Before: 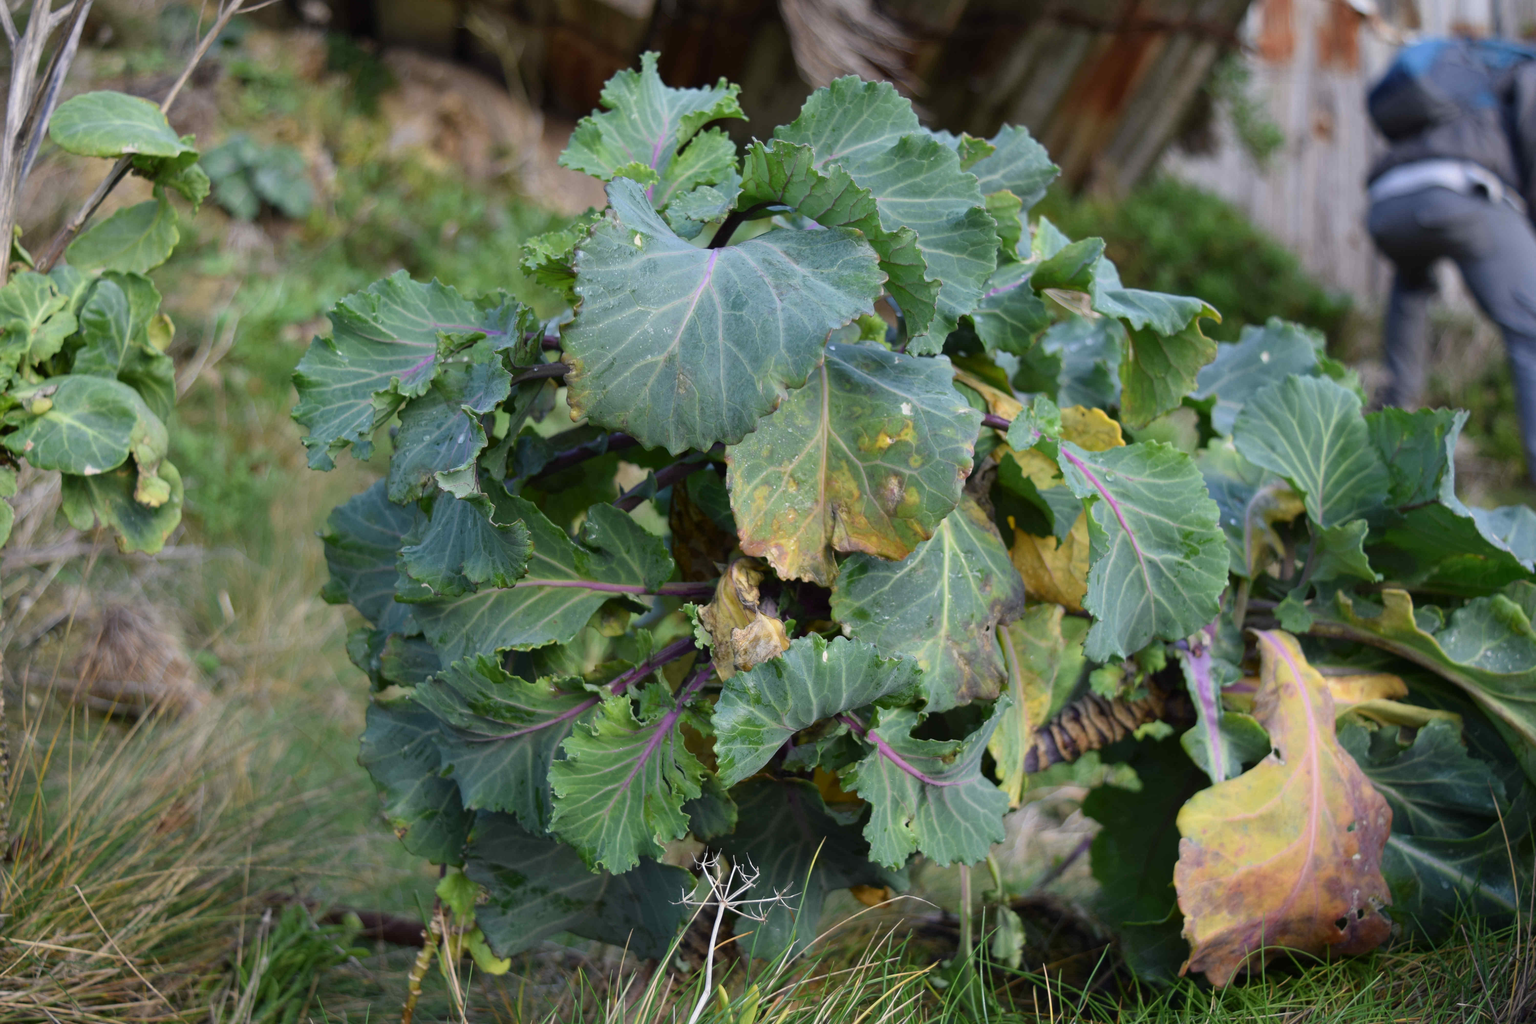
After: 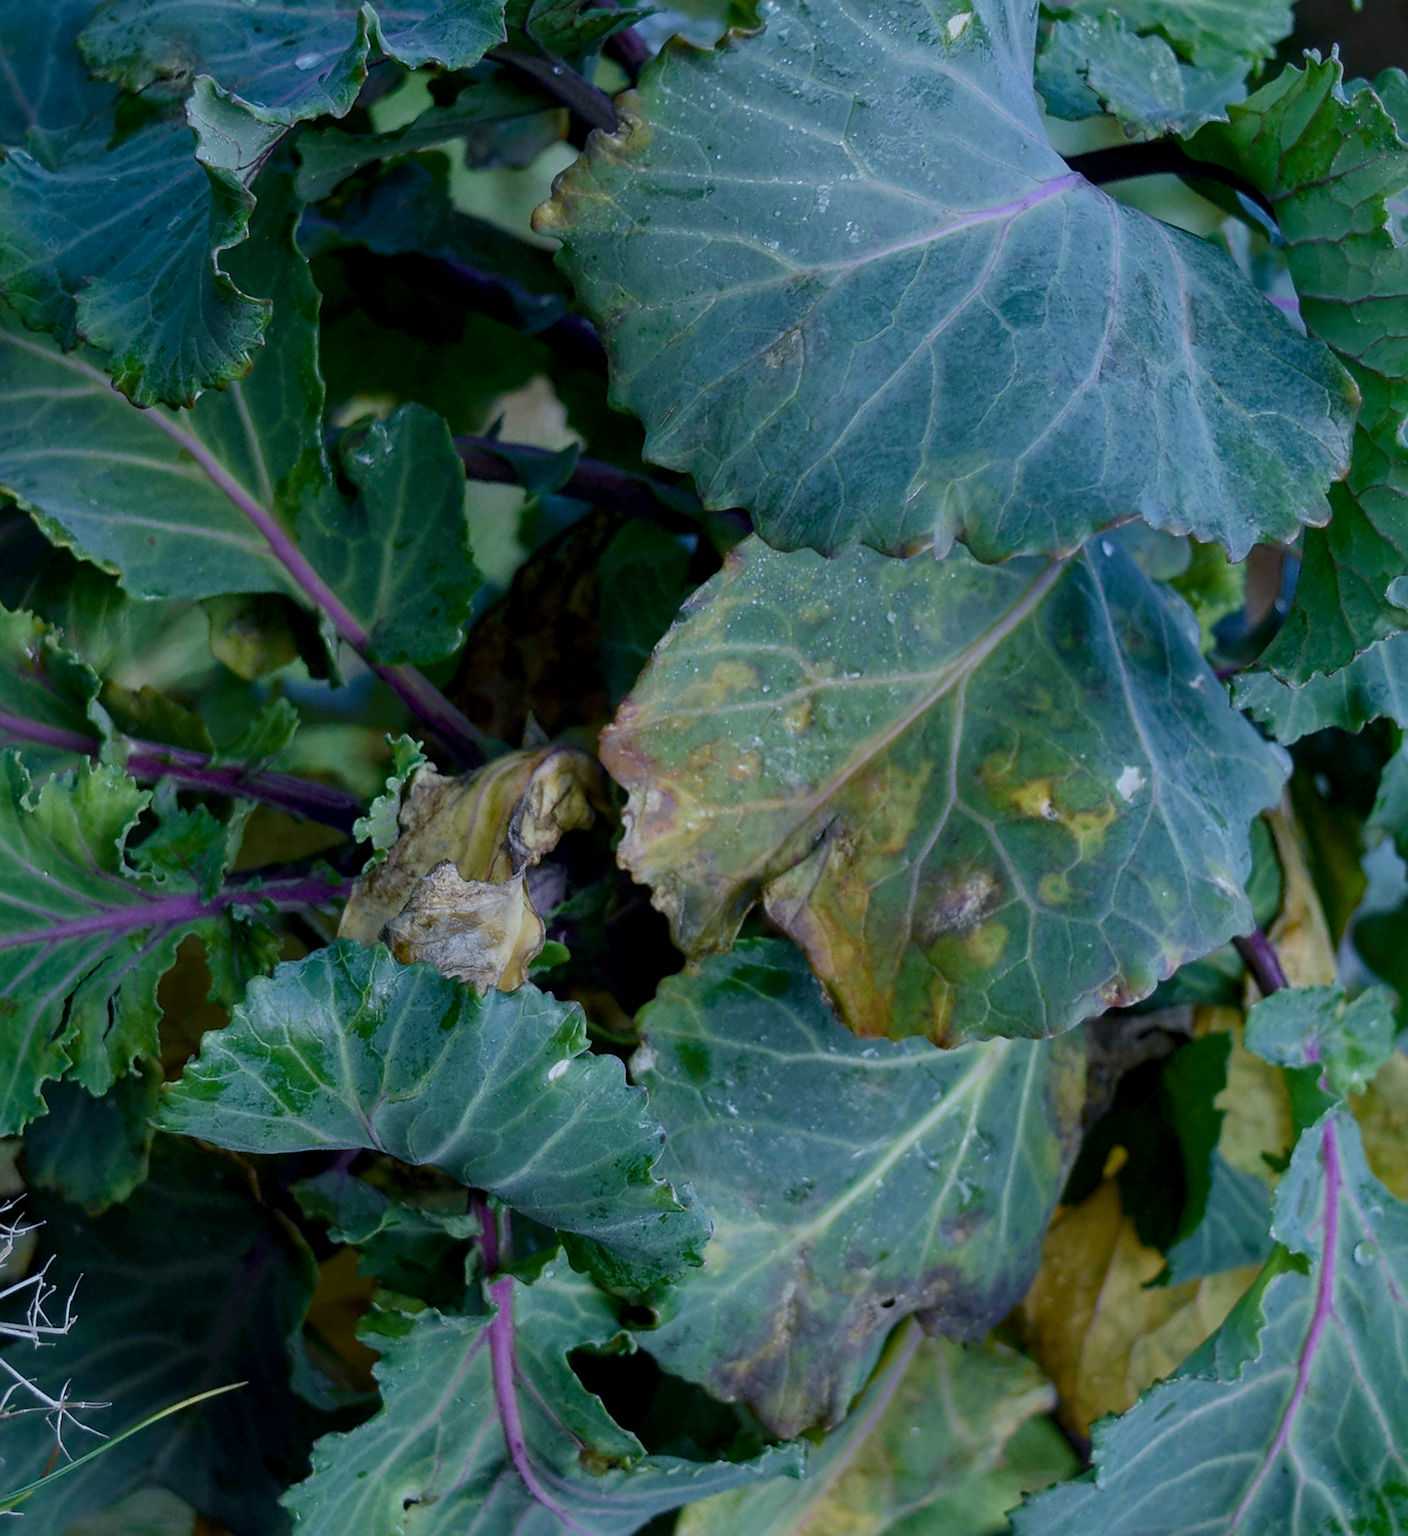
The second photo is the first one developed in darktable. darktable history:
color calibration: illuminant custom, x 0.388, y 0.387, temperature 3844.52 K
crop and rotate: angle -45.12°, top 16.248%, right 0.909%, bottom 11.711%
contrast brightness saturation: contrast 0.061, brightness -0.008, saturation -0.228
sharpen: on, module defaults
local contrast: on, module defaults
exposure: black level correction 0, exposure -0.811 EV, compensate highlight preservation false
color balance rgb: highlights gain › chroma 1.077%, highlights gain › hue 71.03°, perceptual saturation grading › global saturation 20%, perceptual saturation grading › highlights -24.813%, perceptual saturation grading › shadows 49.933%, global vibrance 20%
